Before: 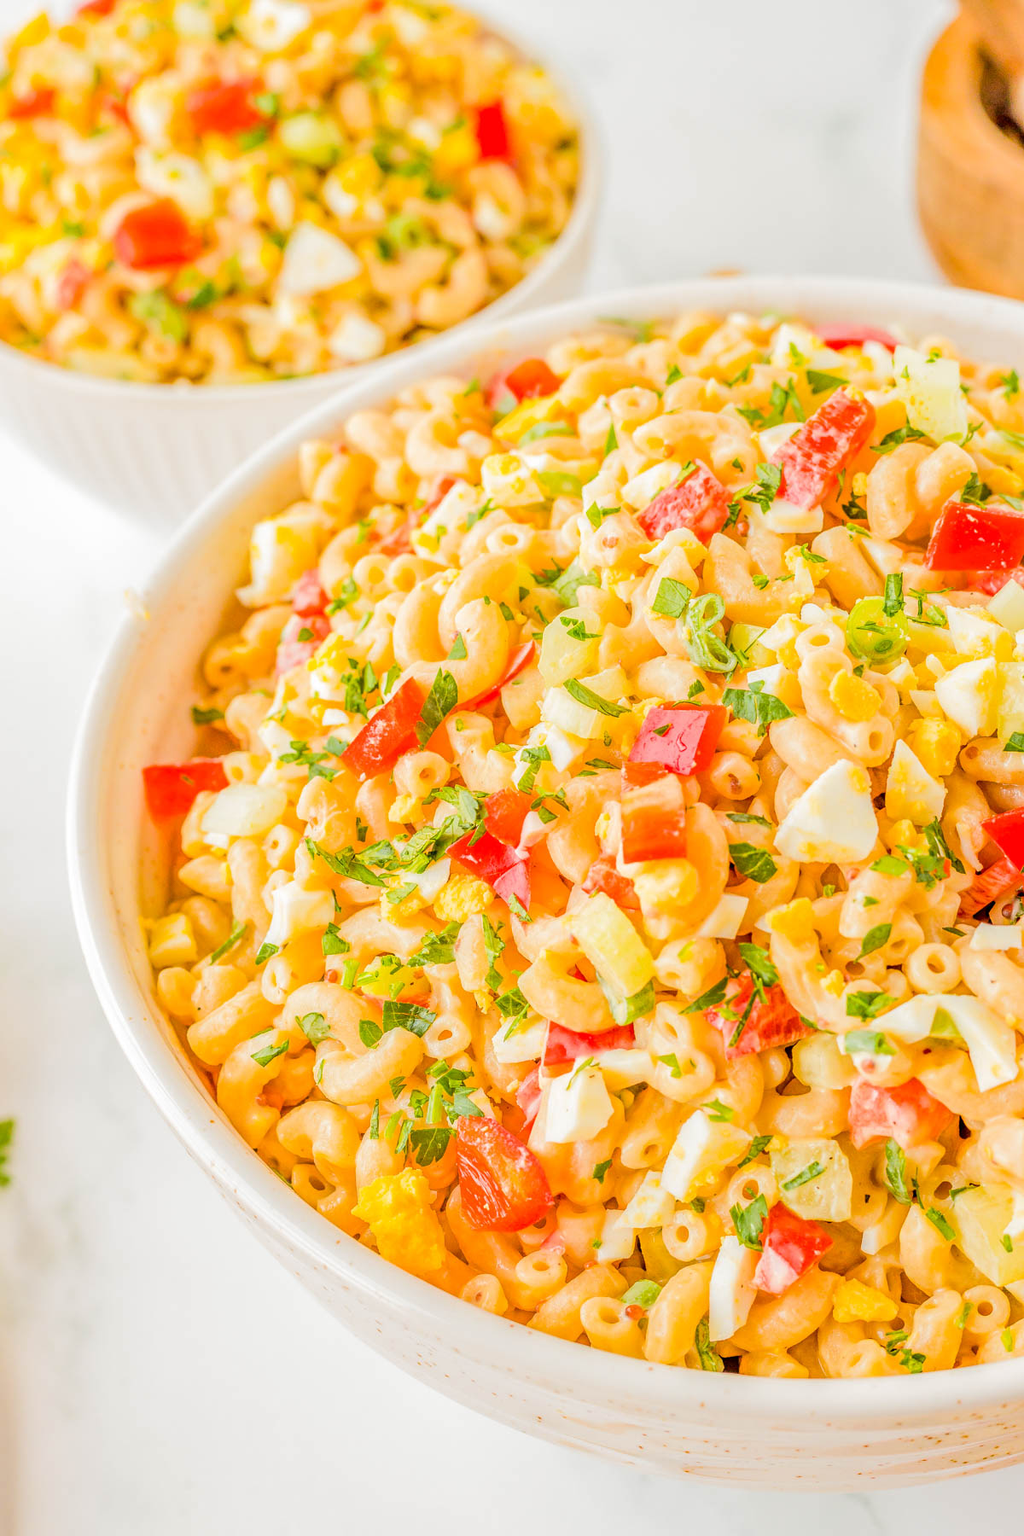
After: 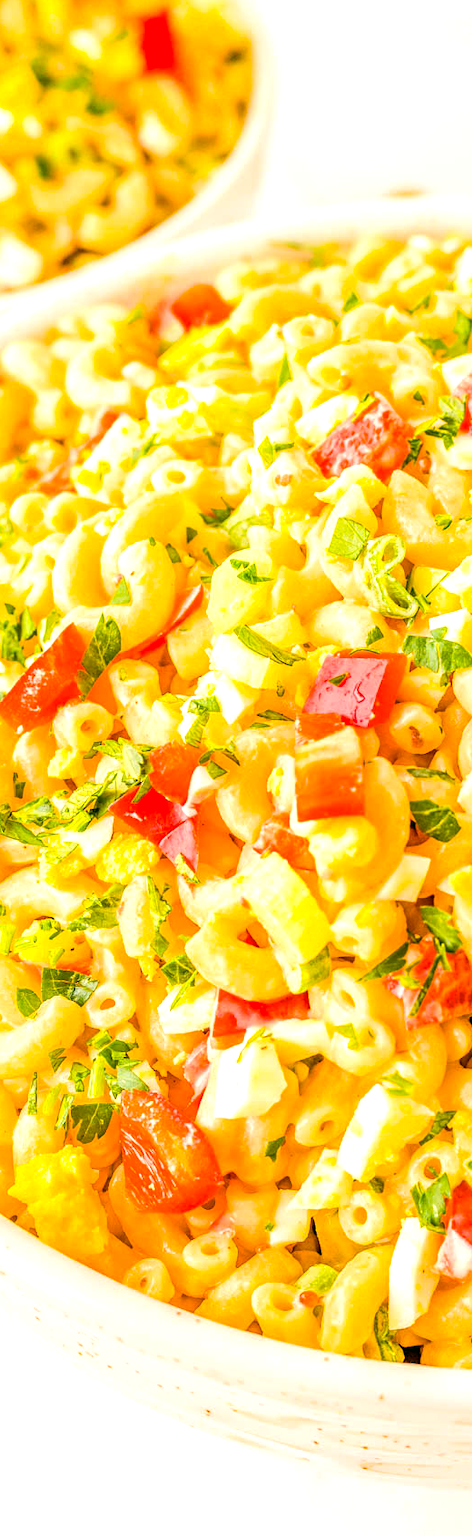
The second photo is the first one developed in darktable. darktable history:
crop: left 33.659%, top 5.987%, right 22.958%
color correction: highlights a* 4.26, highlights b* 4.92, shadows a* -7.78, shadows b* 4.79
color balance rgb: shadows lift › chroma 0.732%, shadows lift › hue 115.05°, global offset › luminance -0.269%, perceptual saturation grading › global saturation 17.316%, perceptual brilliance grading › highlights 16.127%, perceptual brilliance grading › mid-tones 5.98%, perceptual brilliance grading › shadows -15.086%
